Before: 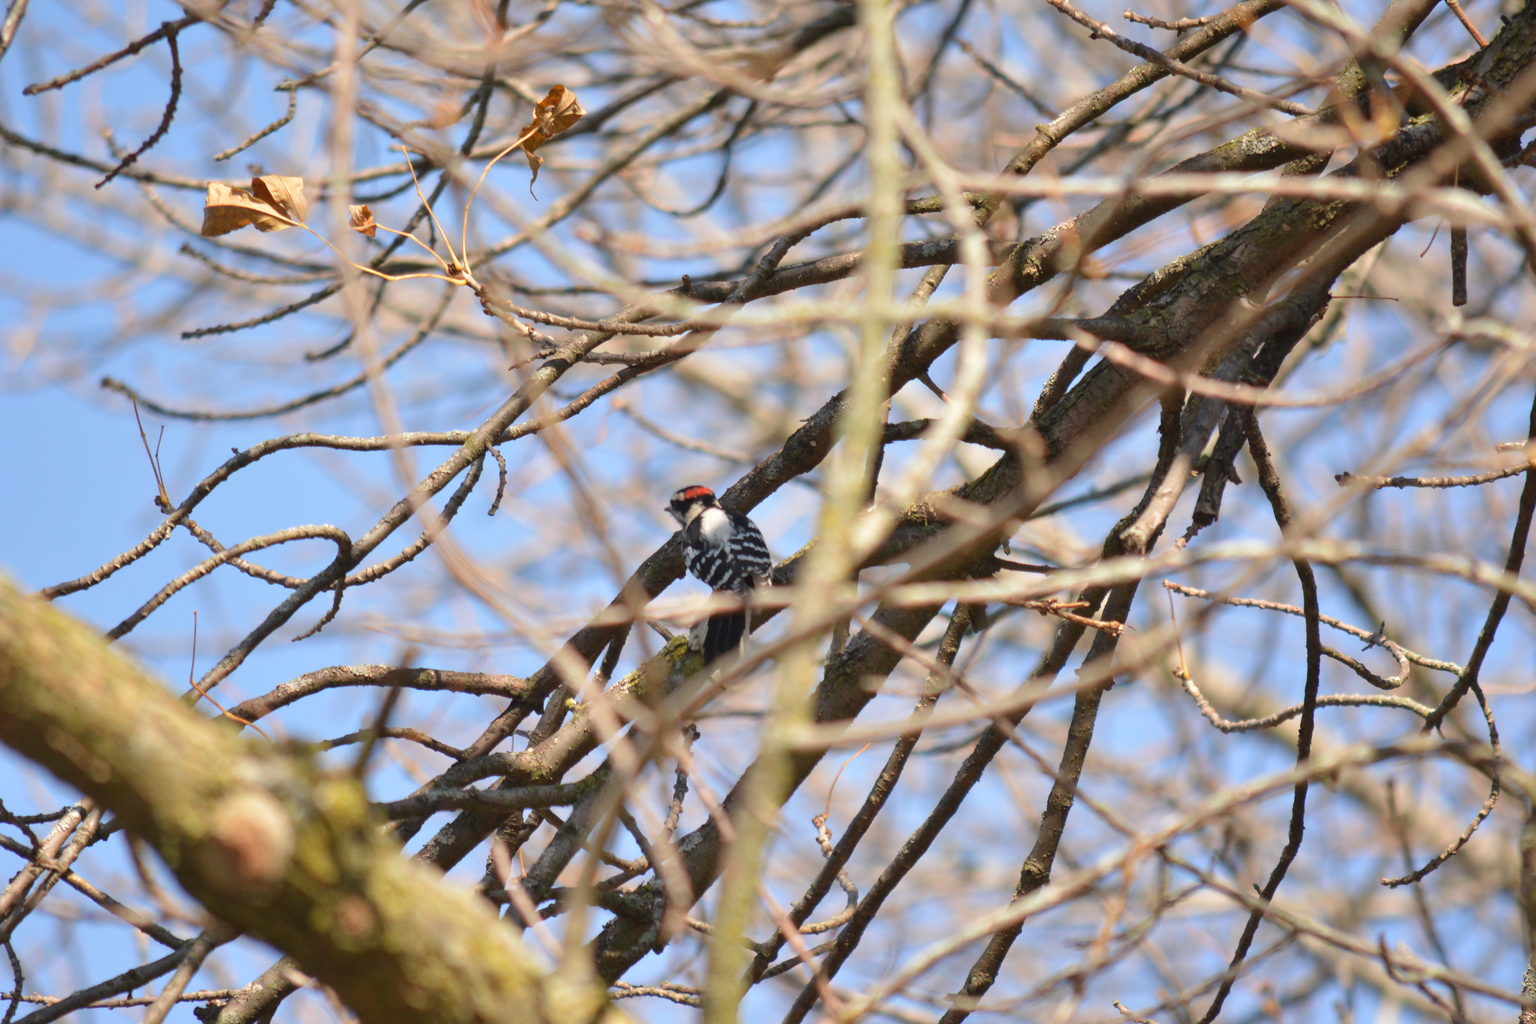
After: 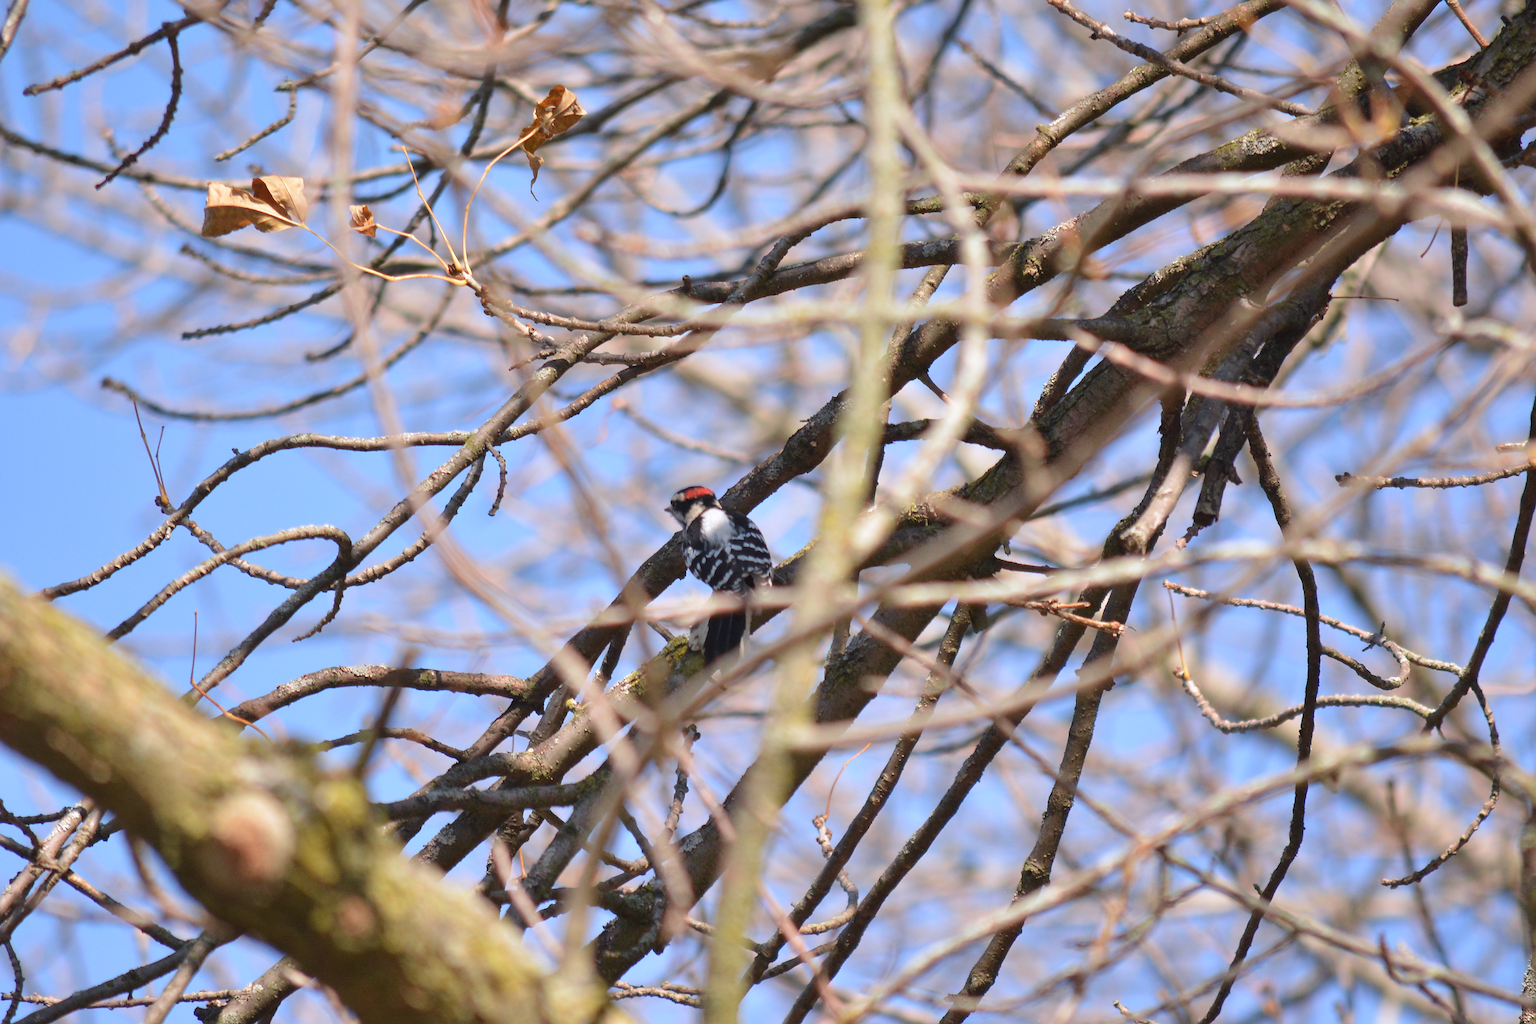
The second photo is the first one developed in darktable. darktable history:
sharpen: on, module defaults
color calibration: output R [1.003, 0.027, -0.041, 0], output G [-0.018, 1.043, -0.038, 0], output B [0.071, -0.086, 1.017, 0], illuminant as shot in camera, x 0.358, y 0.373, temperature 4628.91 K
